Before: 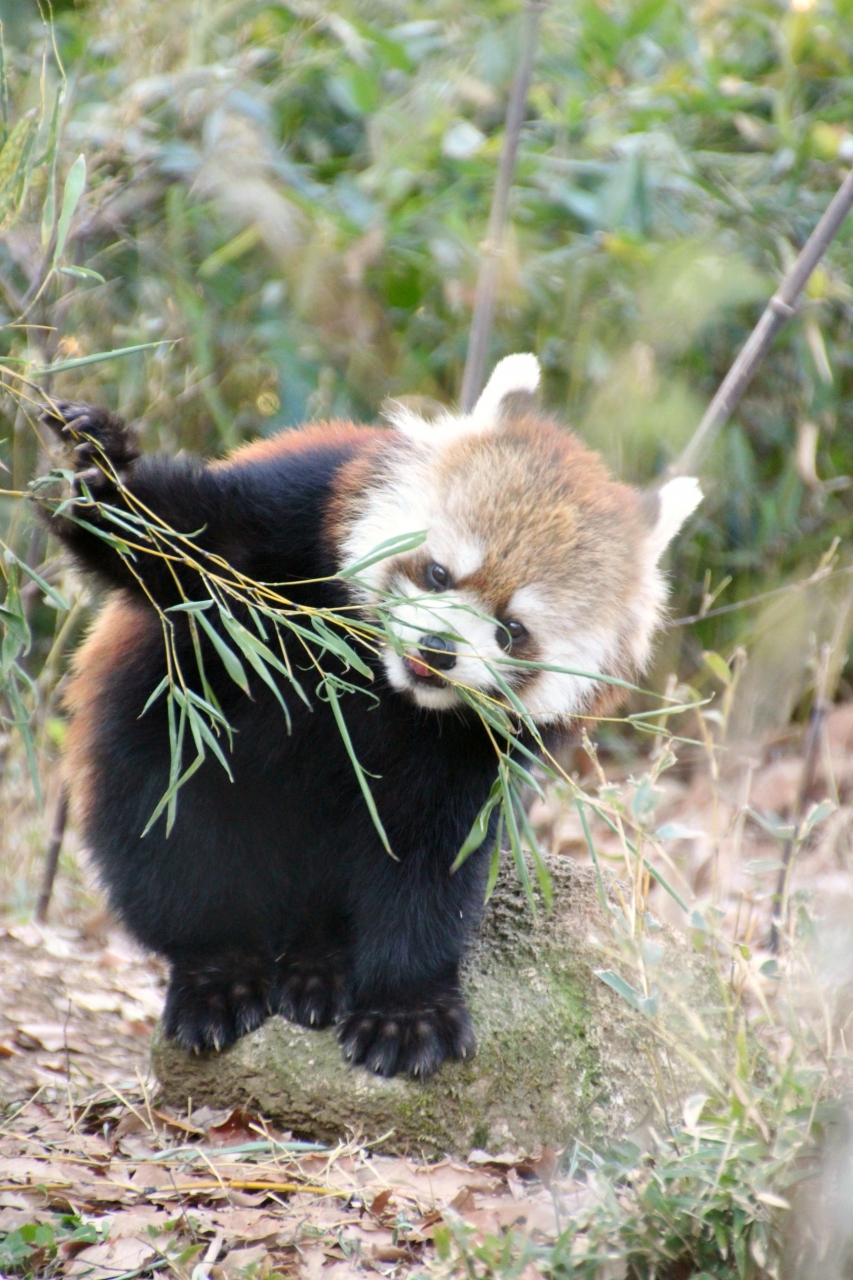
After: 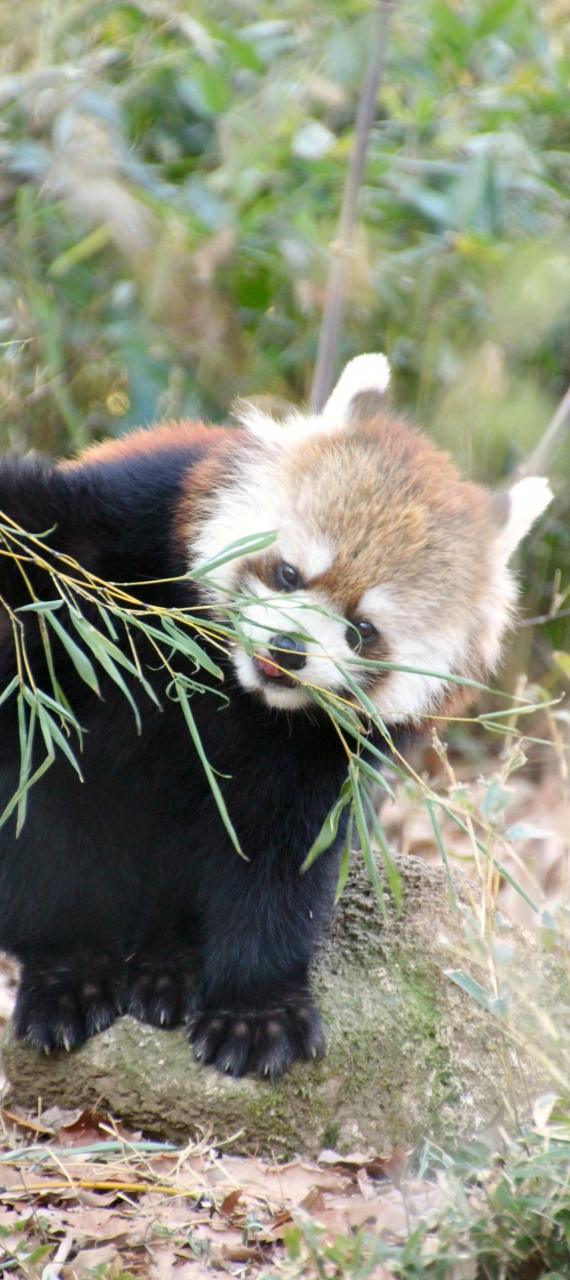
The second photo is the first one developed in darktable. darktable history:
crop and rotate: left 17.726%, right 15.419%
